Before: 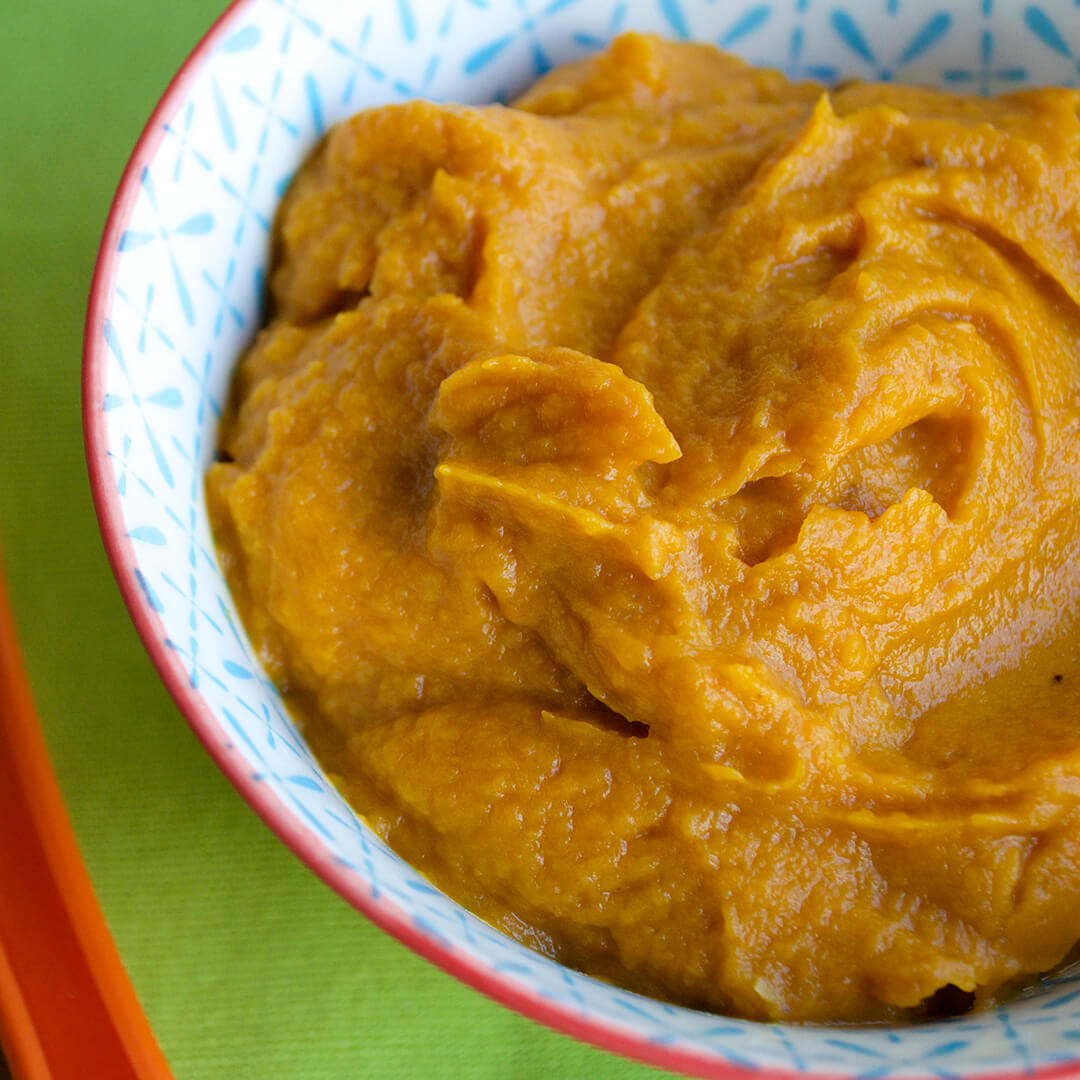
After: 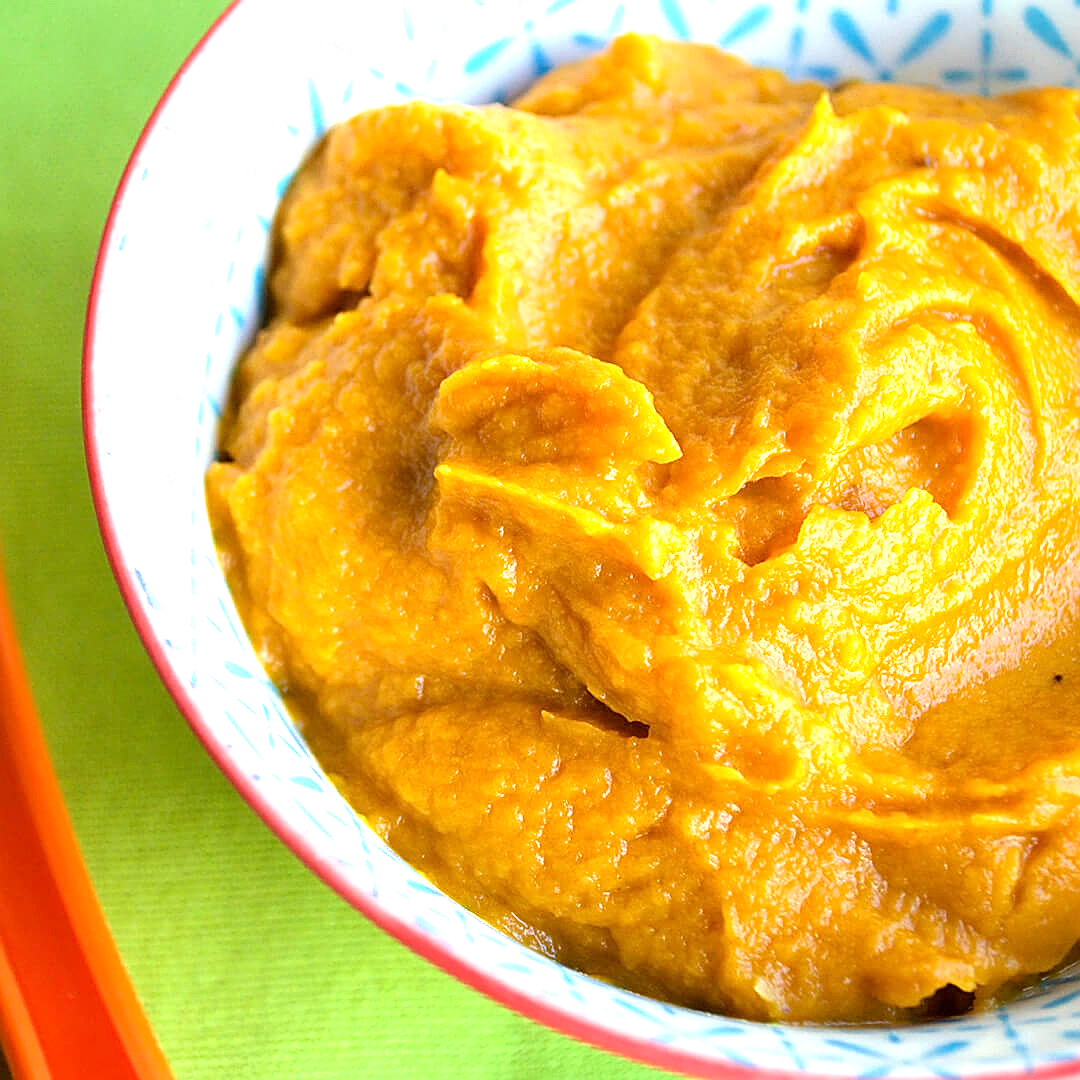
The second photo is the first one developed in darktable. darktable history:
sharpen: amount 0.569
exposure: exposure 1.216 EV, compensate highlight preservation false
